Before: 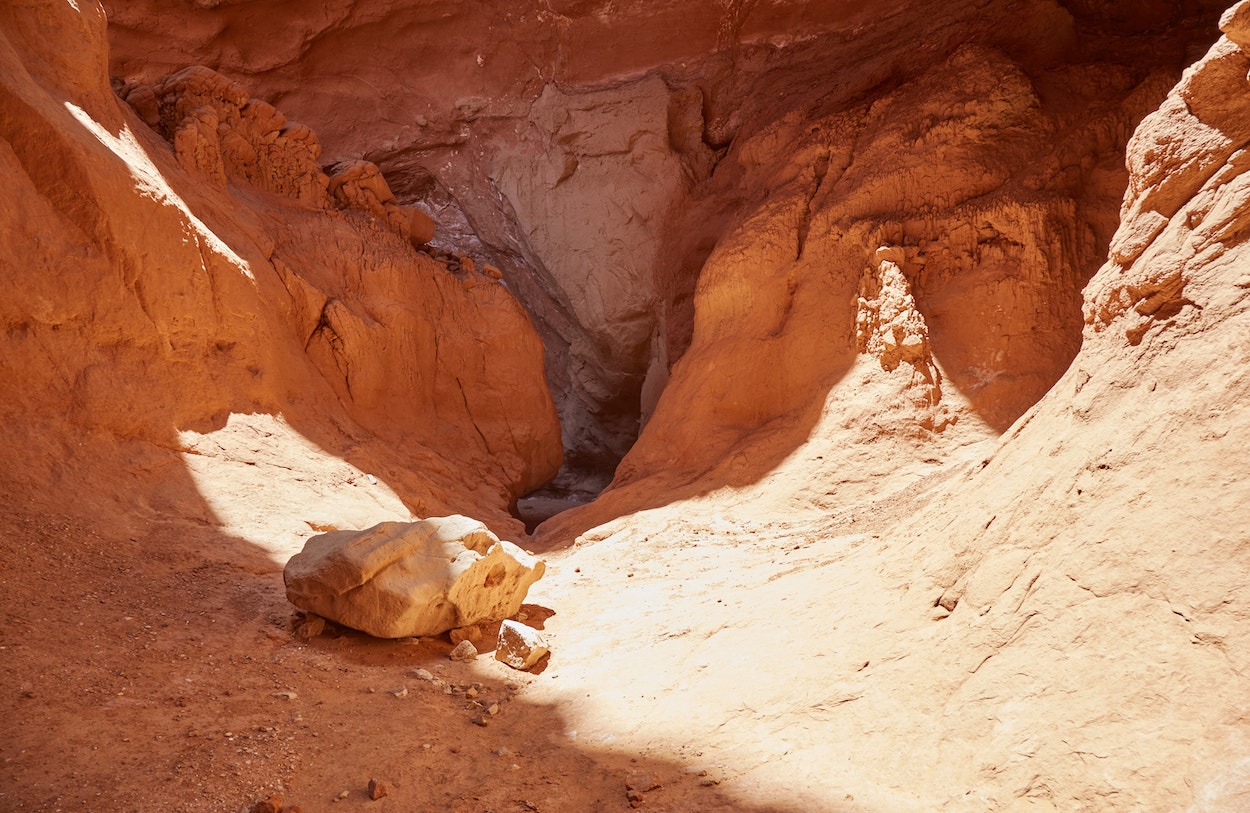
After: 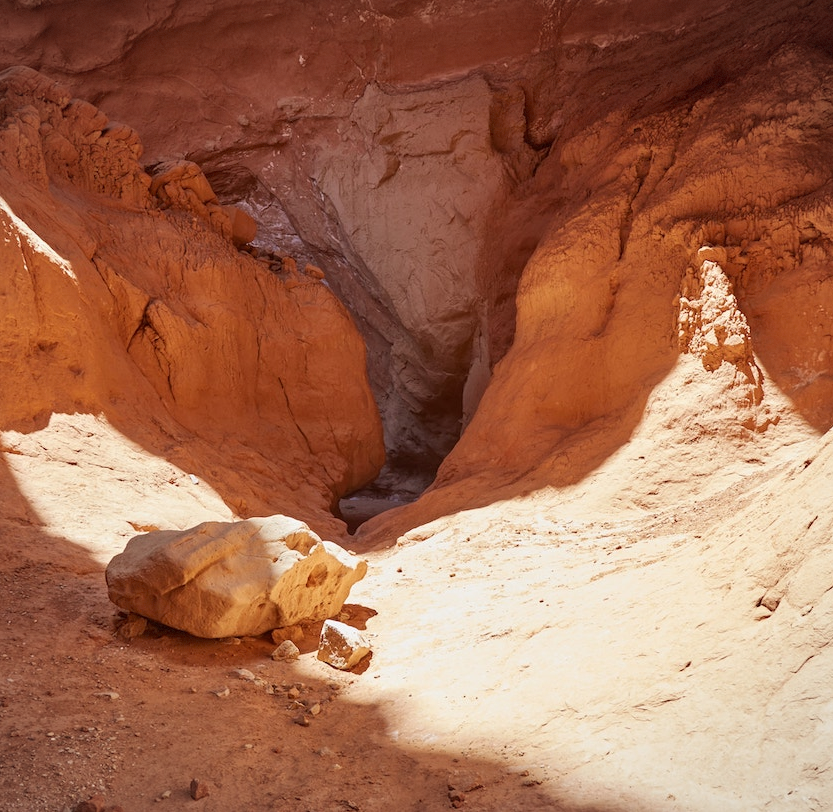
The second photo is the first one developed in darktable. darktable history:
vignetting: fall-off start 85%, fall-off radius 80%, brightness -0.182, saturation -0.3, width/height ratio 1.219, dithering 8-bit output, unbound false
crop and rotate: left 14.292%, right 19.041%
